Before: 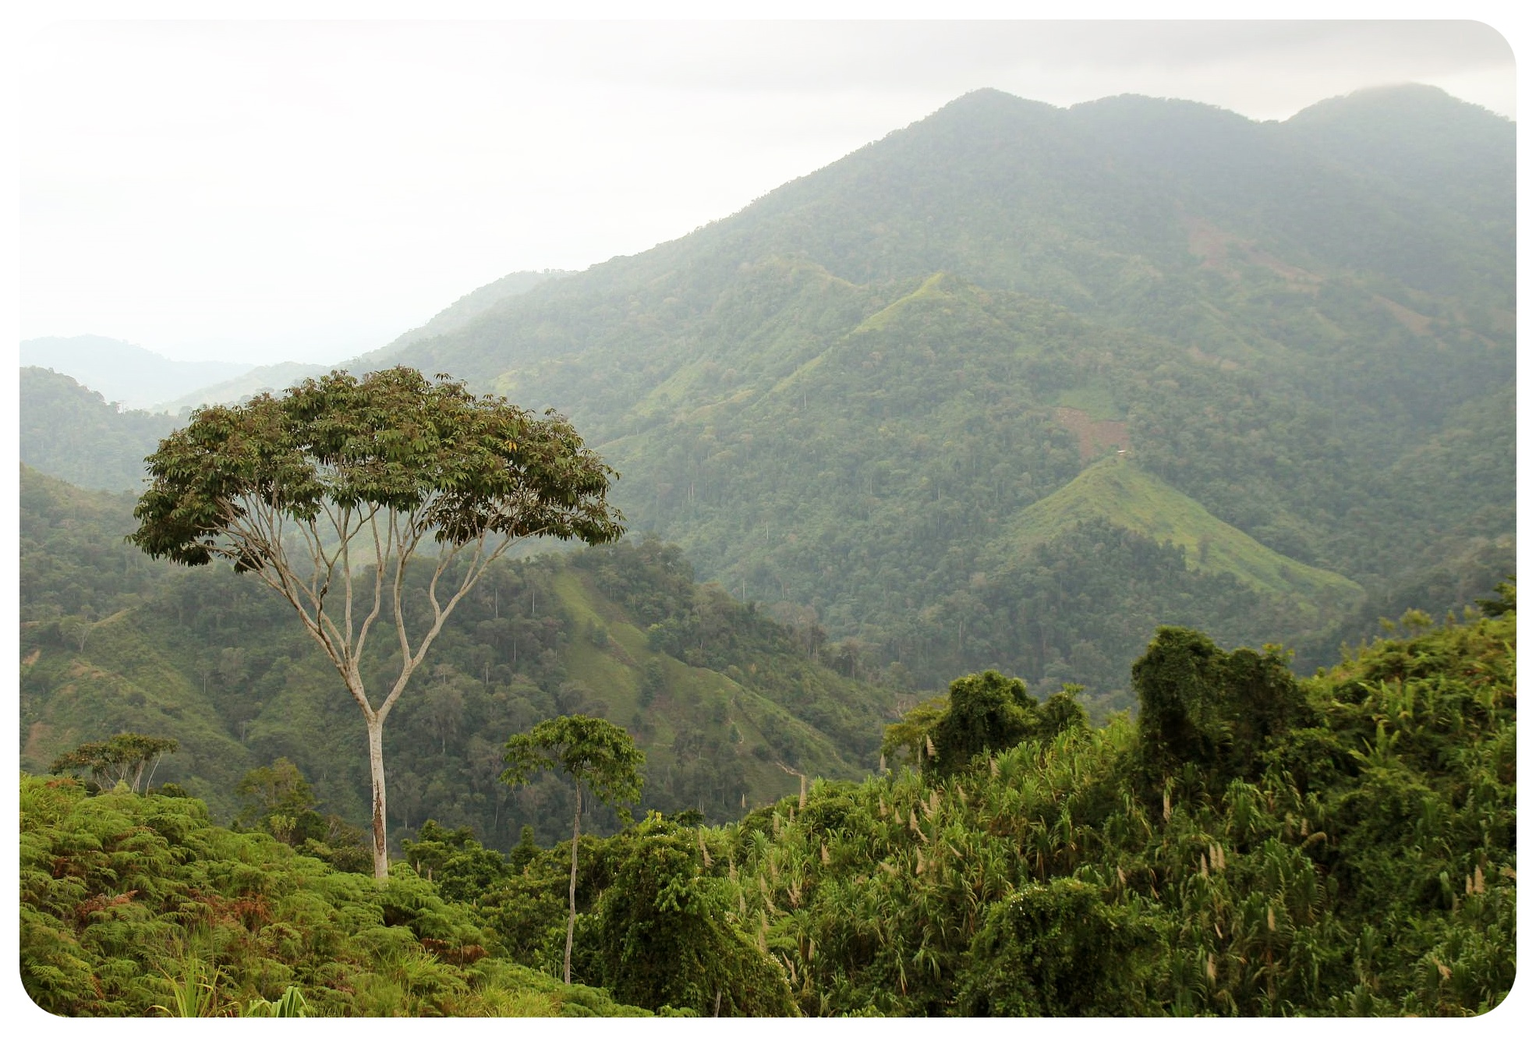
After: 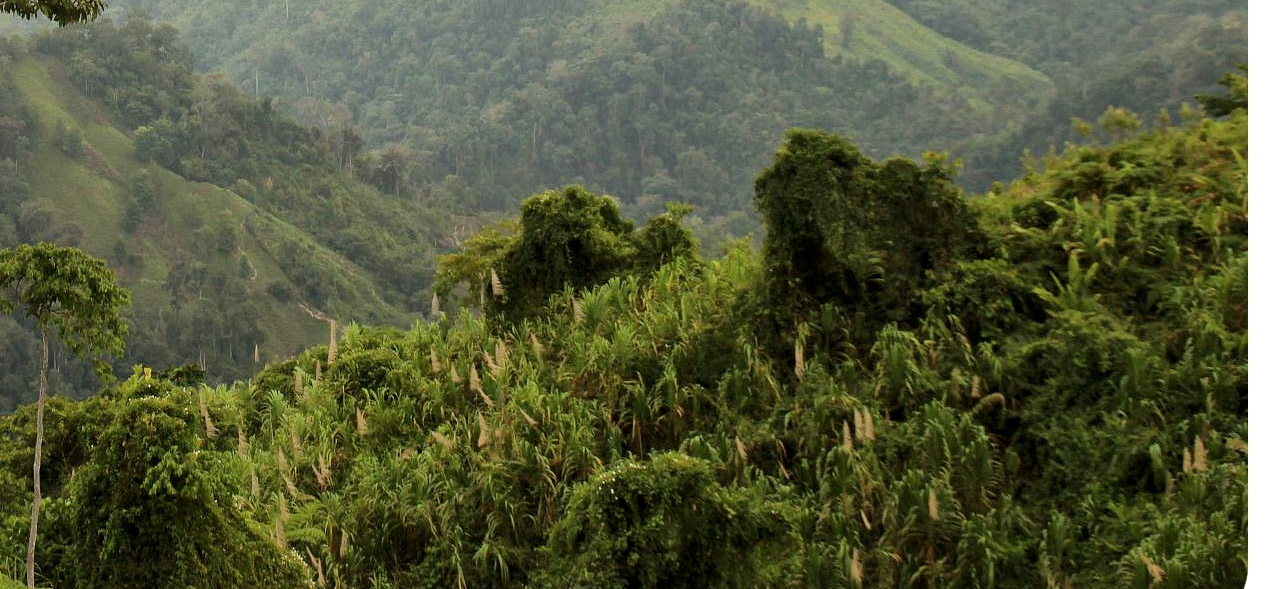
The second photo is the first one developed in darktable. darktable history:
local contrast: mode bilateral grid, contrast 20, coarseness 50, detail 119%, midtone range 0.2
crop and rotate: left 35.381%, top 50.71%, bottom 5%
